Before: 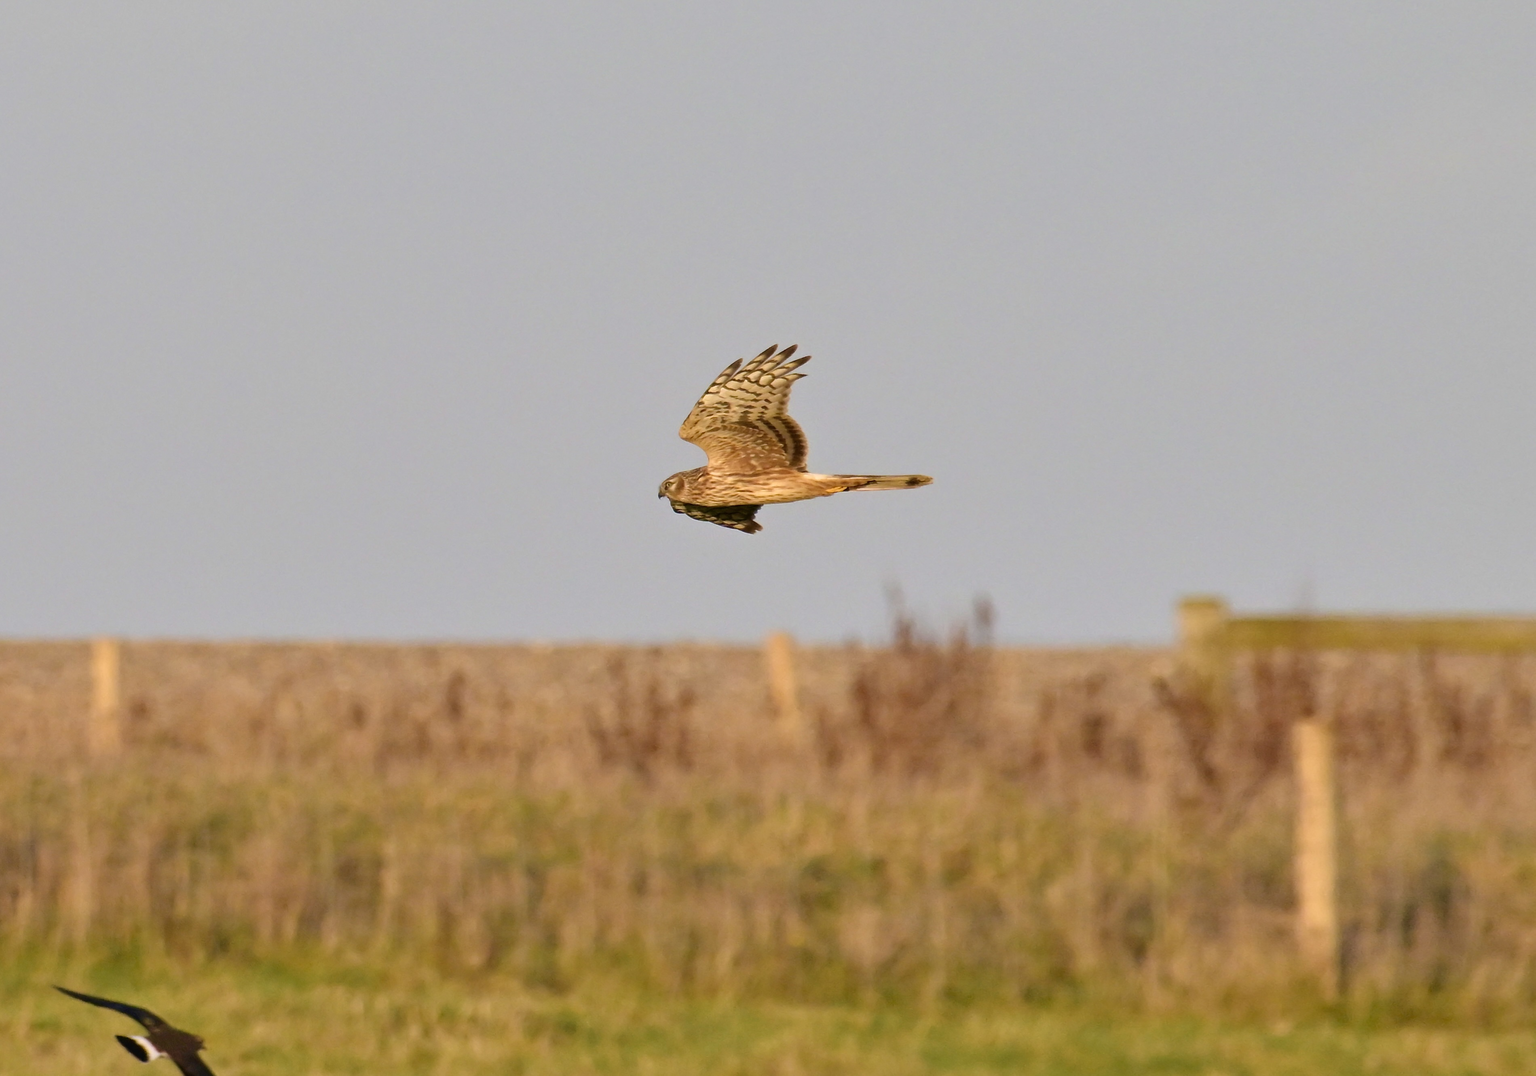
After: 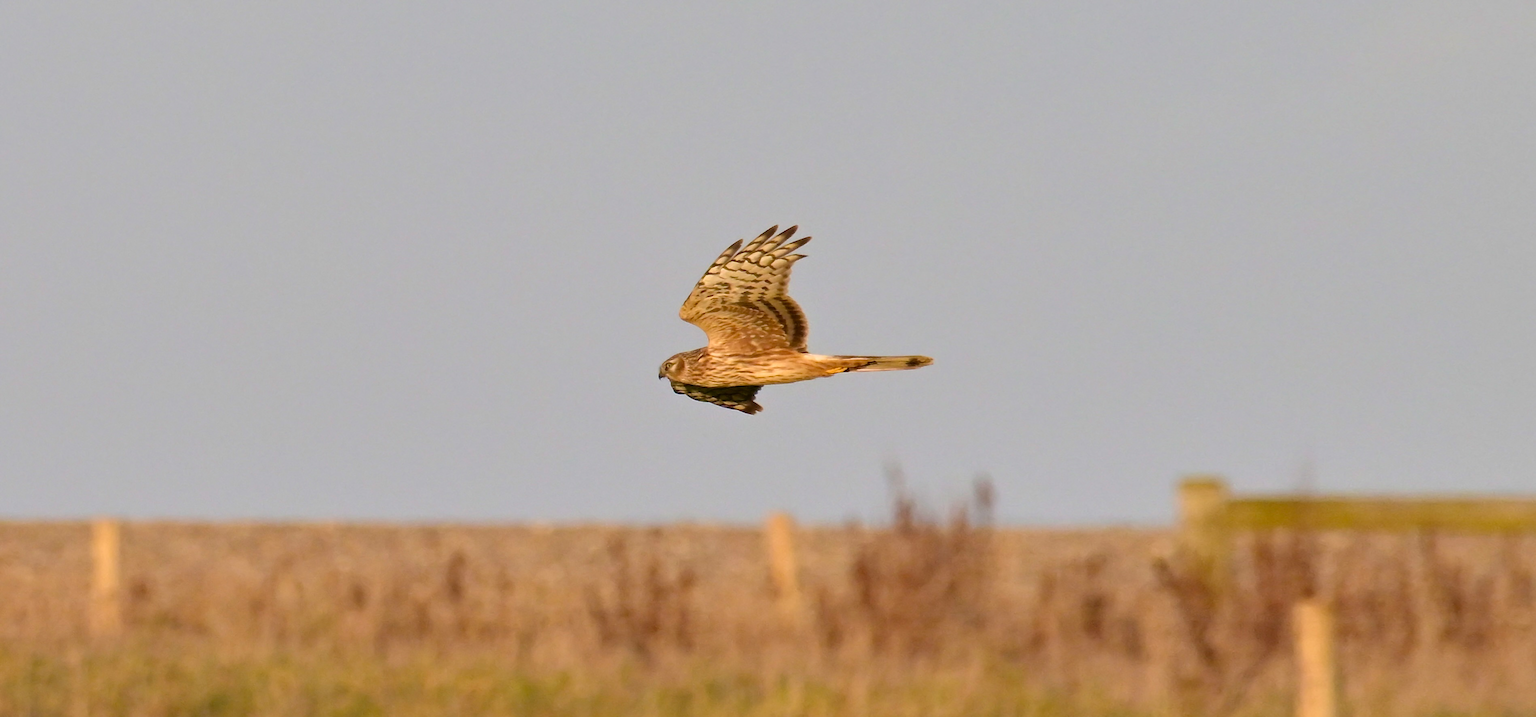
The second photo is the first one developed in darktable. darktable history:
crop: top 11.146%, bottom 22.212%
